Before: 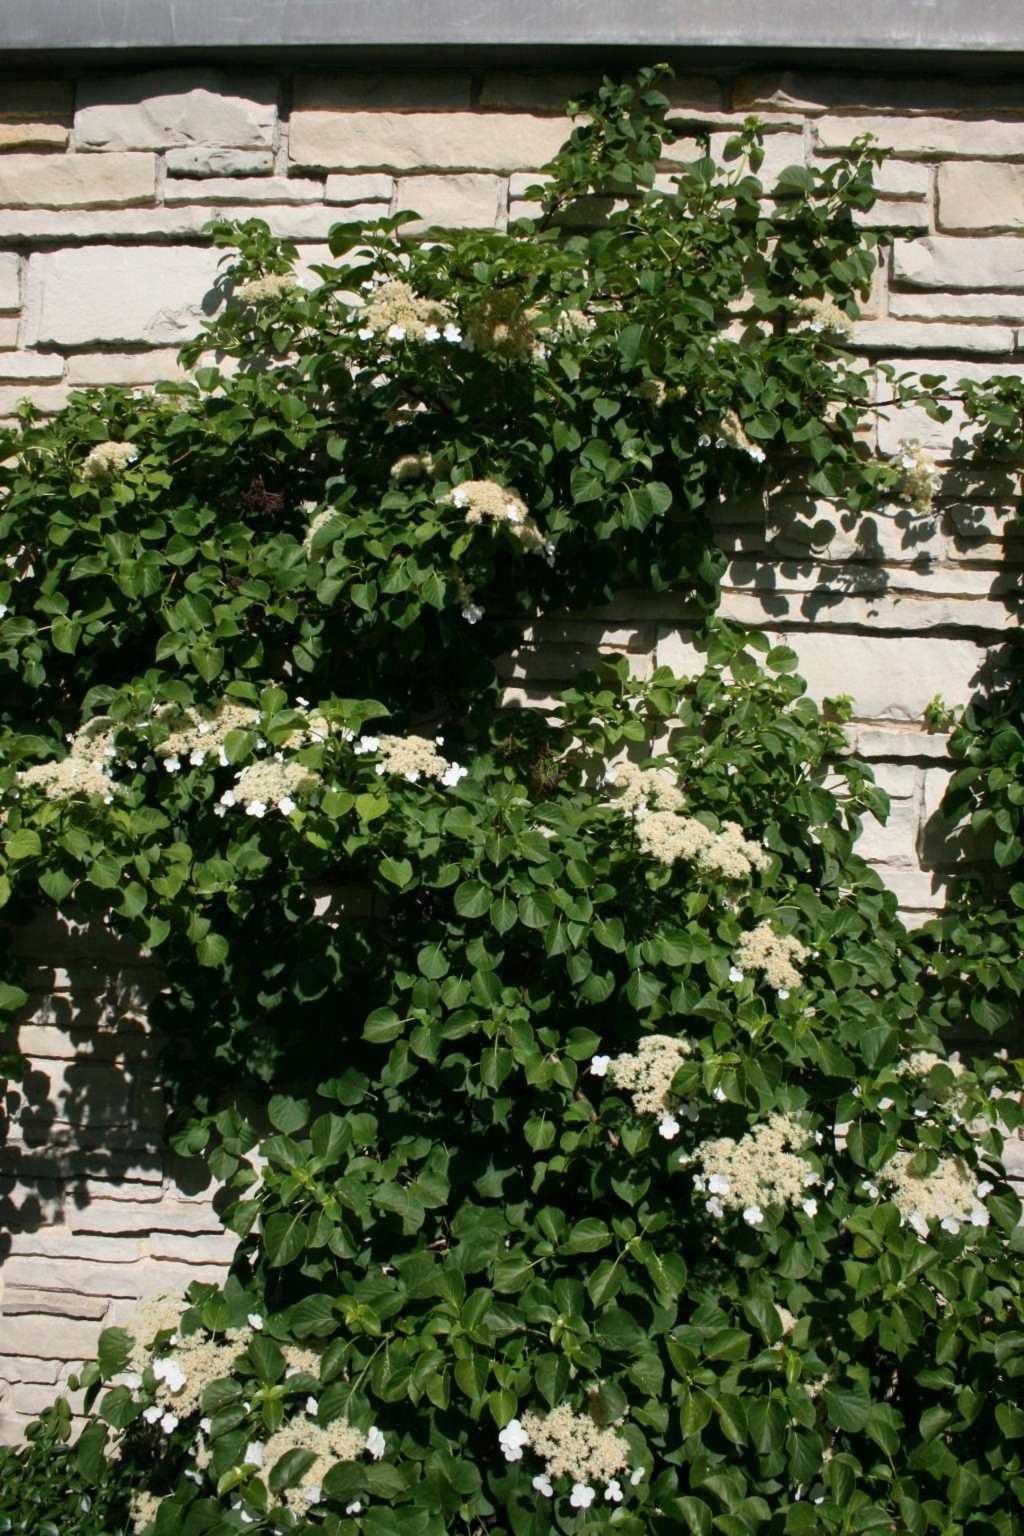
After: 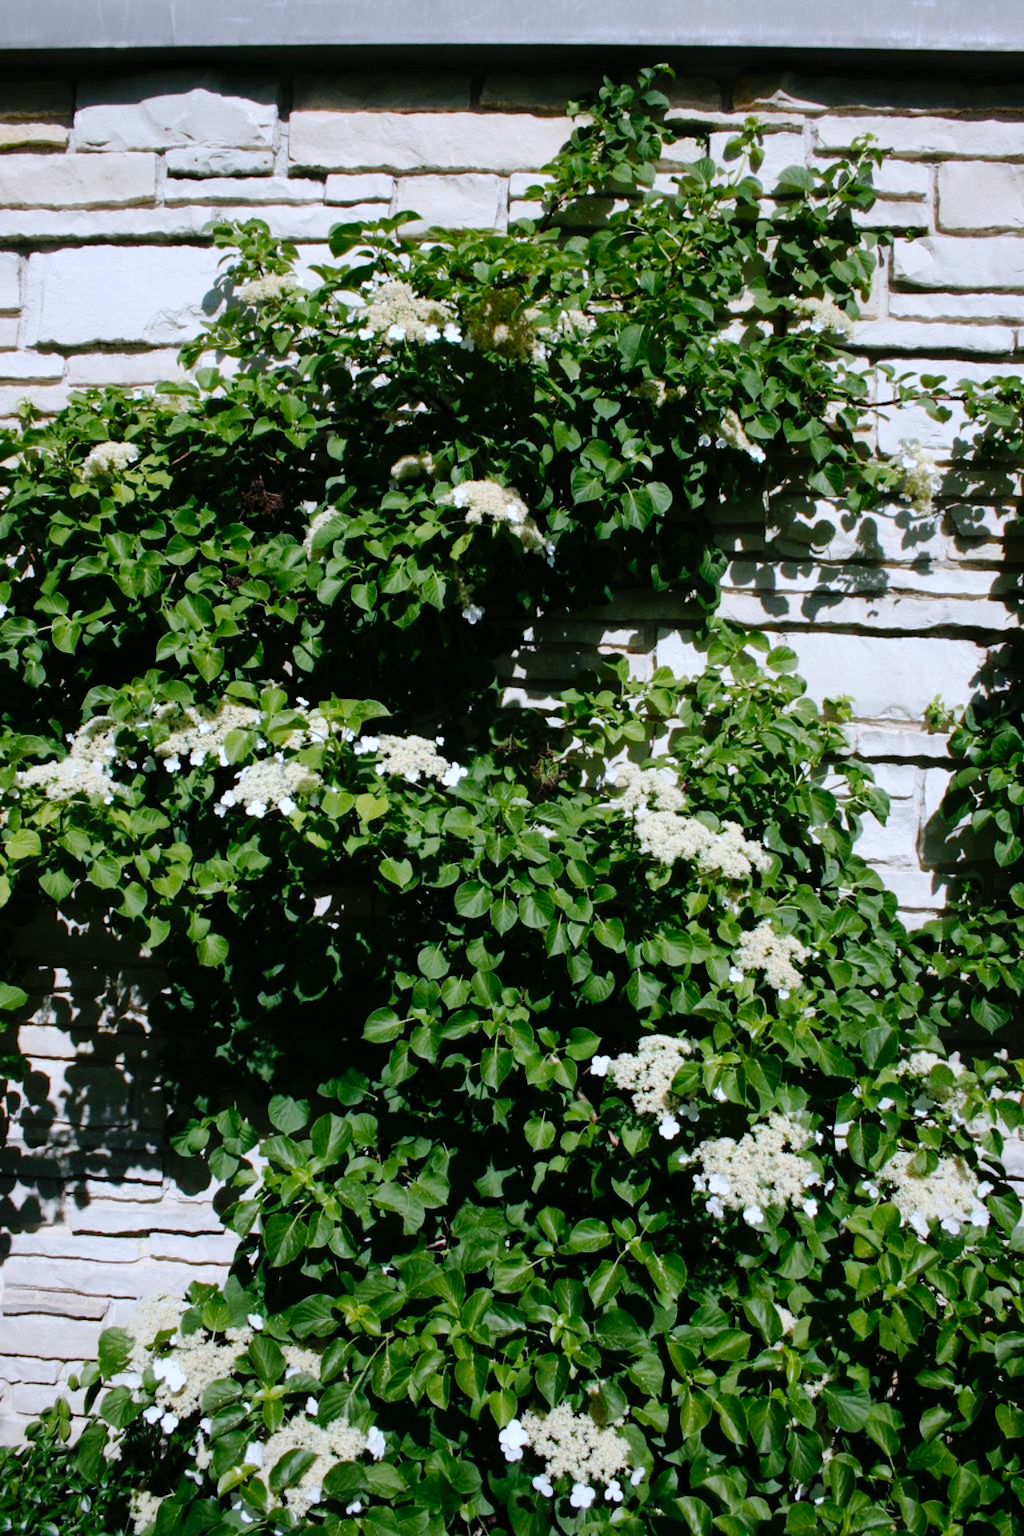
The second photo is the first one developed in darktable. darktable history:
white balance: red 0.948, green 1.02, blue 1.176
tone curve: curves: ch0 [(0, 0) (0.003, 0.001) (0.011, 0.008) (0.025, 0.015) (0.044, 0.025) (0.069, 0.037) (0.1, 0.056) (0.136, 0.091) (0.177, 0.157) (0.224, 0.231) (0.277, 0.319) (0.335, 0.4) (0.399, 0.493) (0.468, 0.571) (0.543, 0.645) (0.623, 0.706) (0.709, 0.77) (0.801, 0.838) (0.898, 0.918) (1, 1)], preserve colors none
